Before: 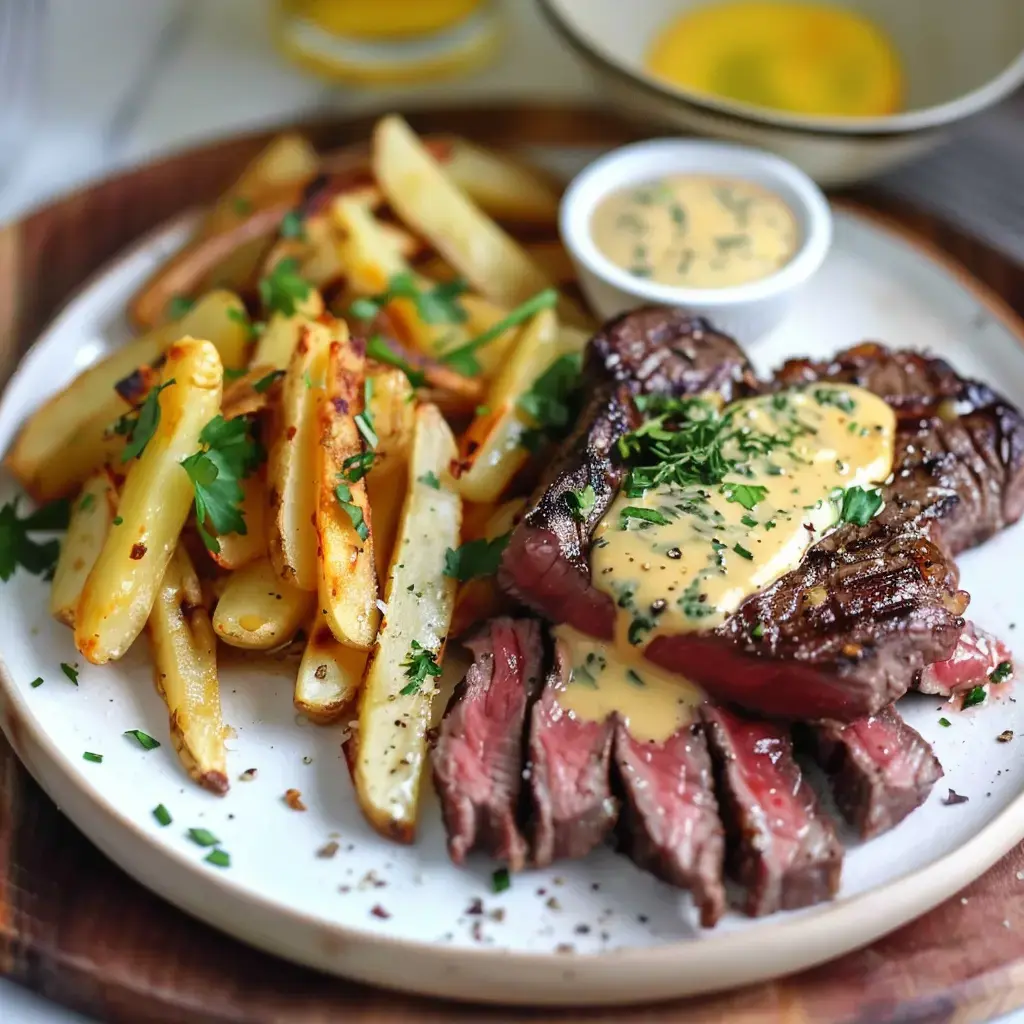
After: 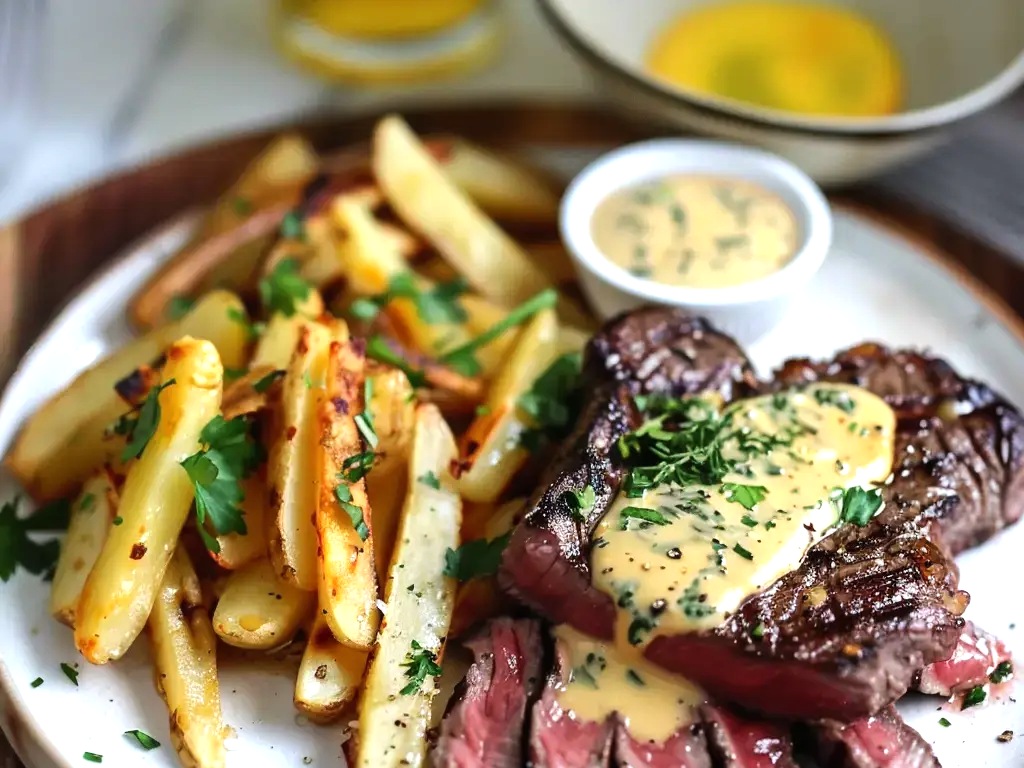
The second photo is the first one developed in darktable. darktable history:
crop: bottom 24.988%
tone equalizer: -8 EV -0.417 EV, -7 EV -0.389 EV, -6 EV -0.333 EV, -5 EV -0.222 EV, -3 EV 0.222 EV, -2 EV 0.333 EV, -1 EV 0.389 EV, +0 EV 0.417 EV, edges refinement/feathering 500, mask exposure compensation -1.57 EV, preserve details no
